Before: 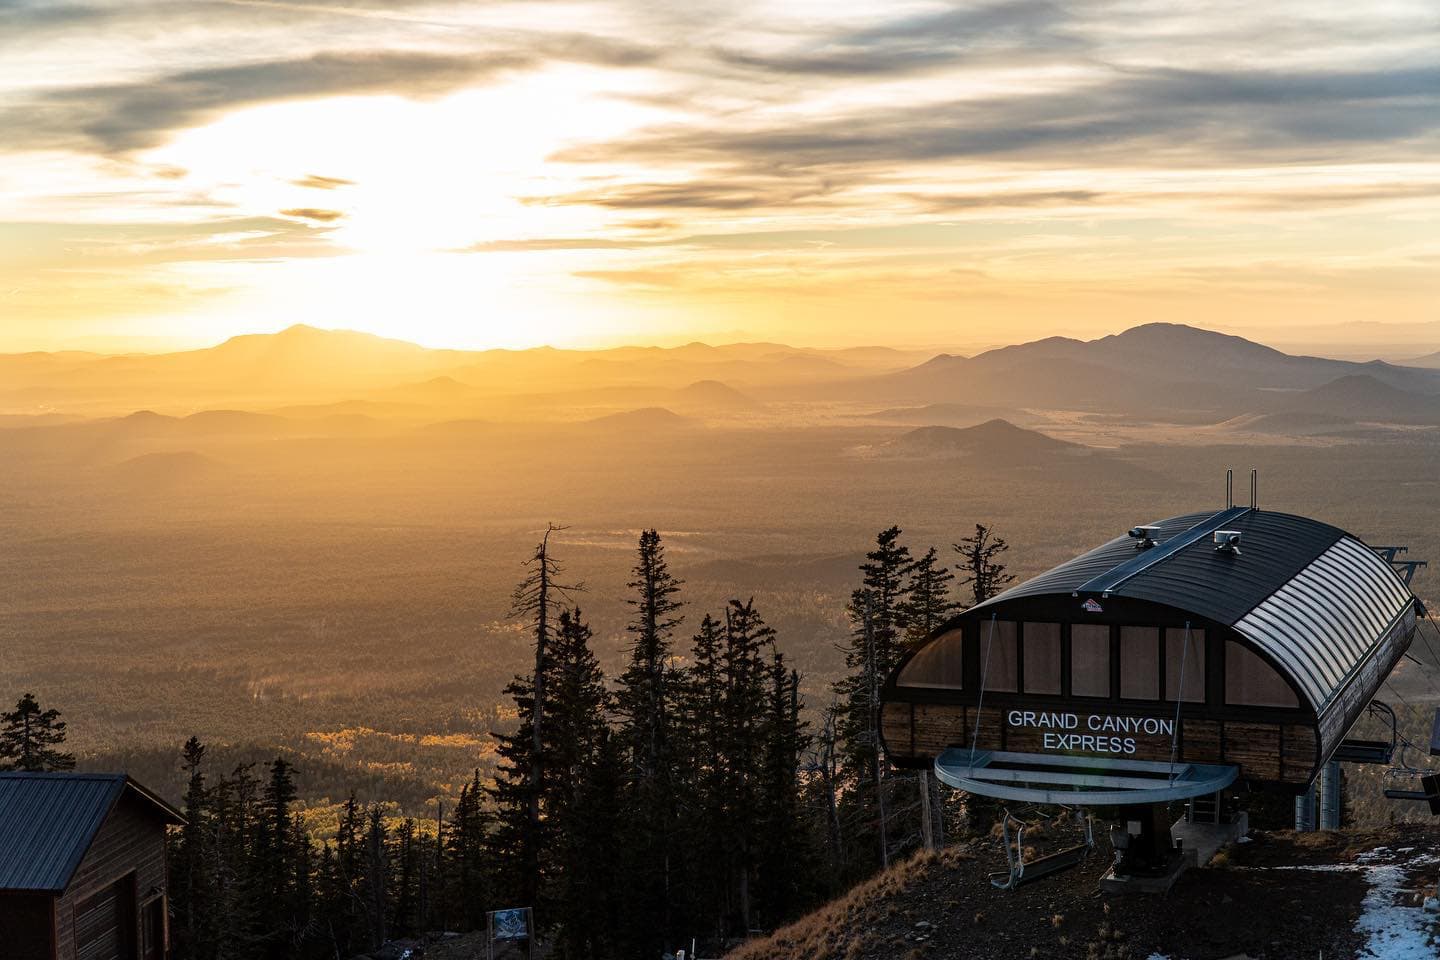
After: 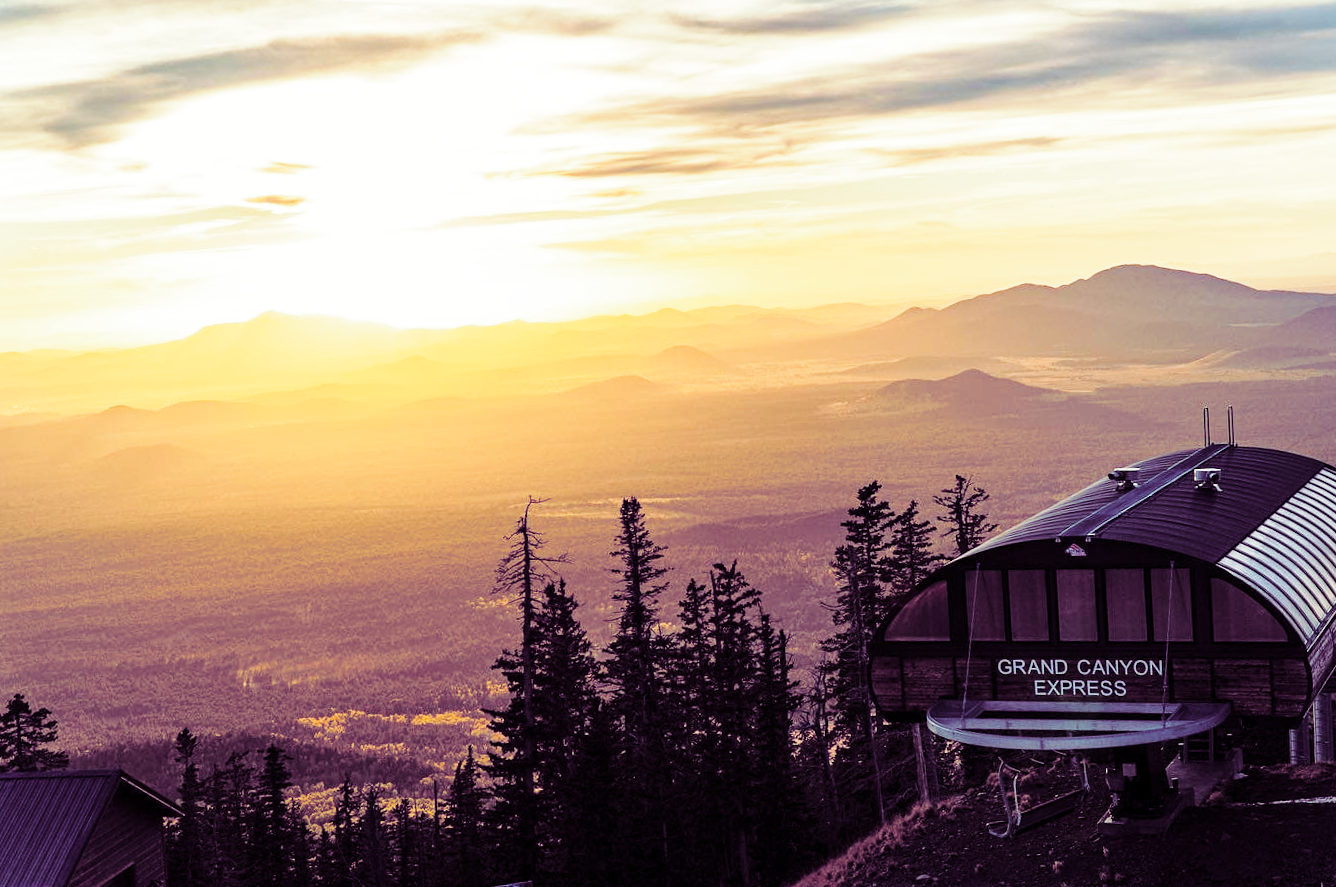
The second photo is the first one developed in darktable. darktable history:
rotate and perspective: rotation -3°, crop left 0.031, crop right 0.968, crop top 0.07, crop bottom 0.93
crop: right 4.126%, bottom 0.031%
split-toning: shadows › hue 277.2°, shadows › saturation 0.74
base curve: curves: ch0 [(0, 0) (0.028, 0.03) (0.121, 0.232) (0.46, 0.748) (0.859, 0.968) (1, 1)], preserve colors none
velvia: on, module defaults
